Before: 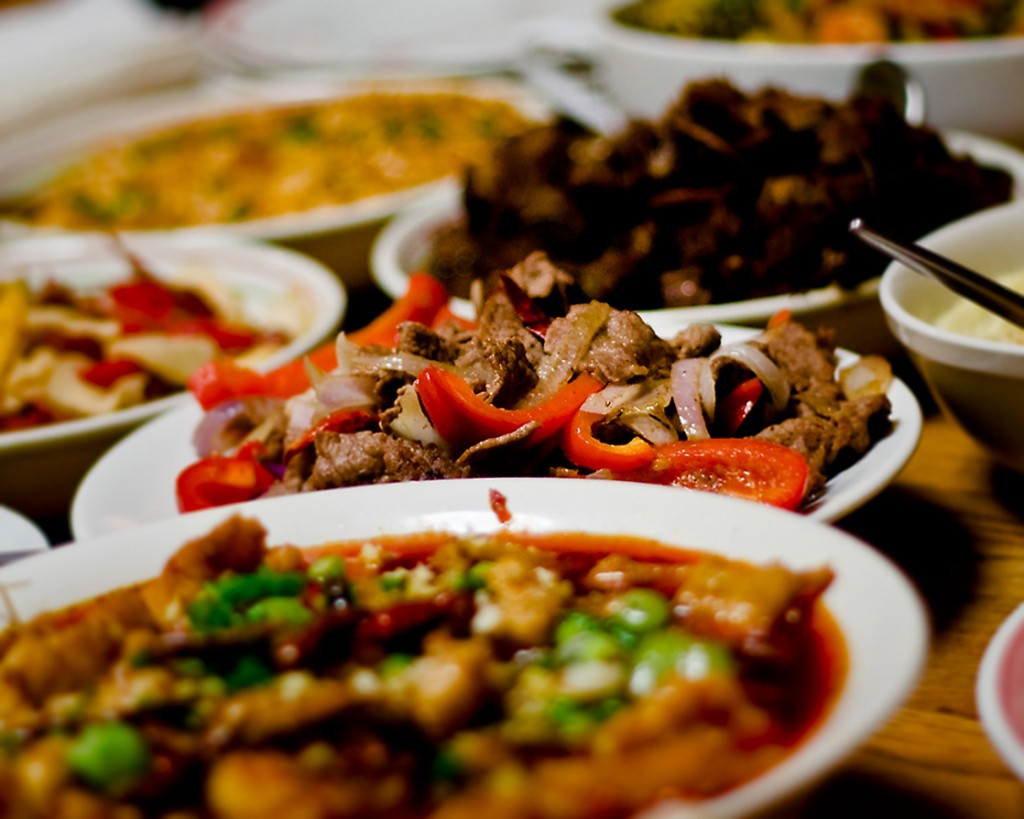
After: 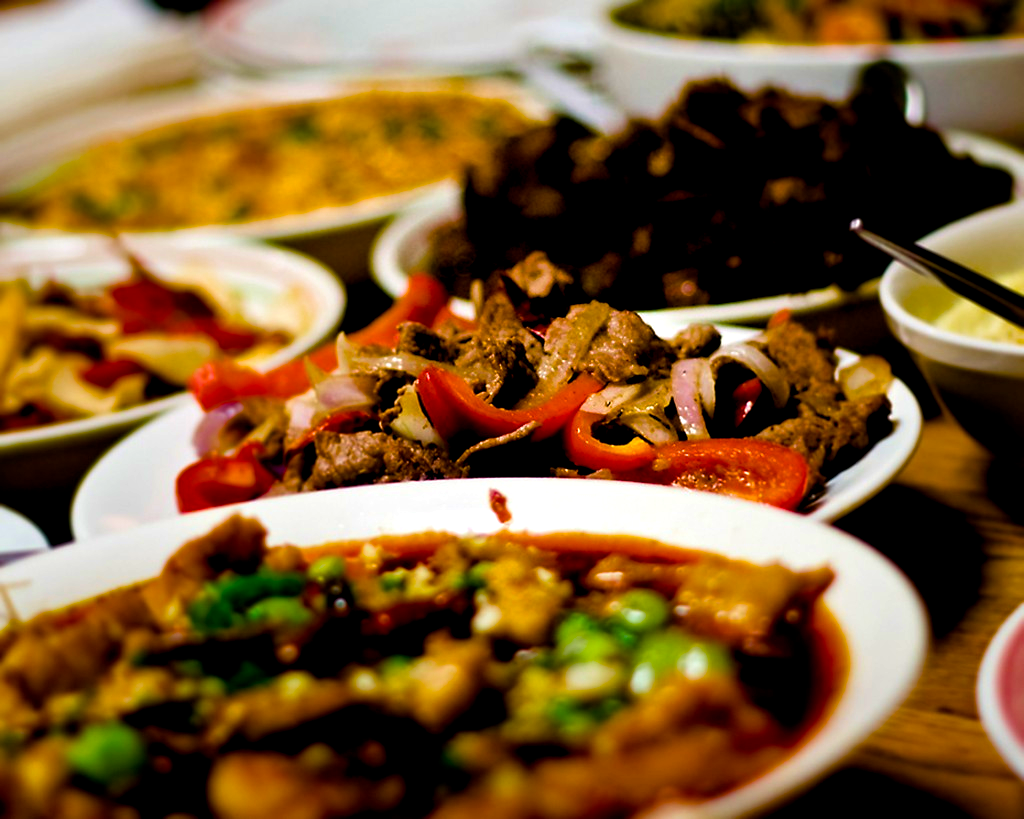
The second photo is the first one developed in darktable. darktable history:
velvia: on, module defaults
color balance rgb: shadows lift › luminance -9.111%, global offset › luminance -0.866%, white fulcrum 1.02 EV, linear chroma grading › mid-tones 7.909%, perceptual saturation grading › global saturation 30.461%, global vibrance 24.979%, contrast 20.226%
